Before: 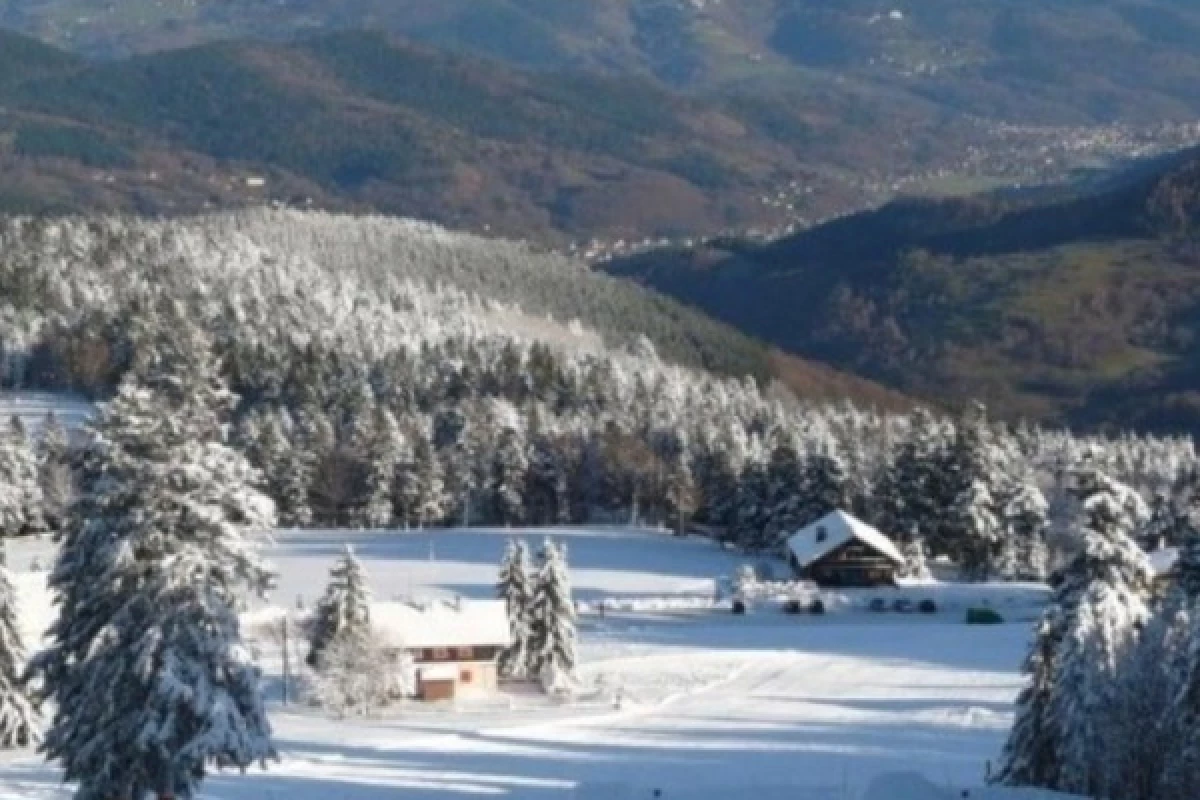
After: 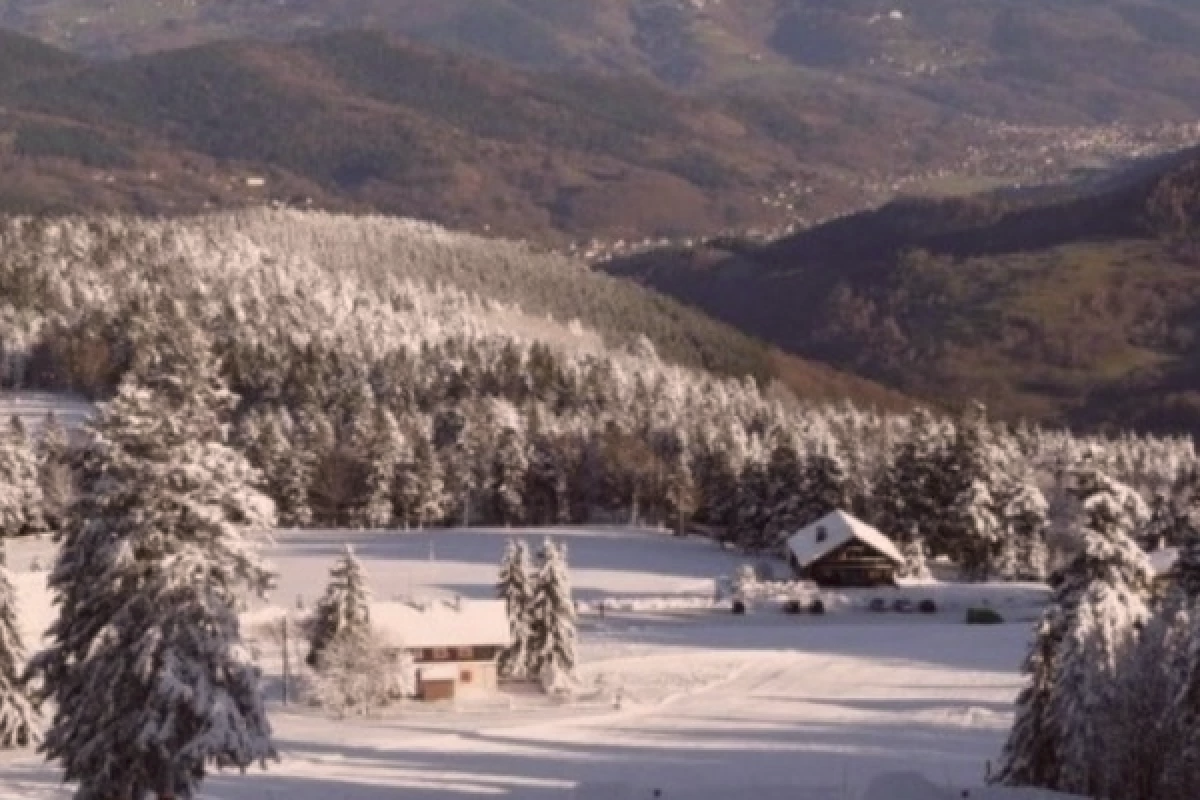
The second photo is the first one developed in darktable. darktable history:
graduated density: rotation -180°, offset 27.42
color correction: highlights a* 10.21, highlights b* 9.79, shadows a* 8.61, shadows b* 7.88, saturation 0.8
